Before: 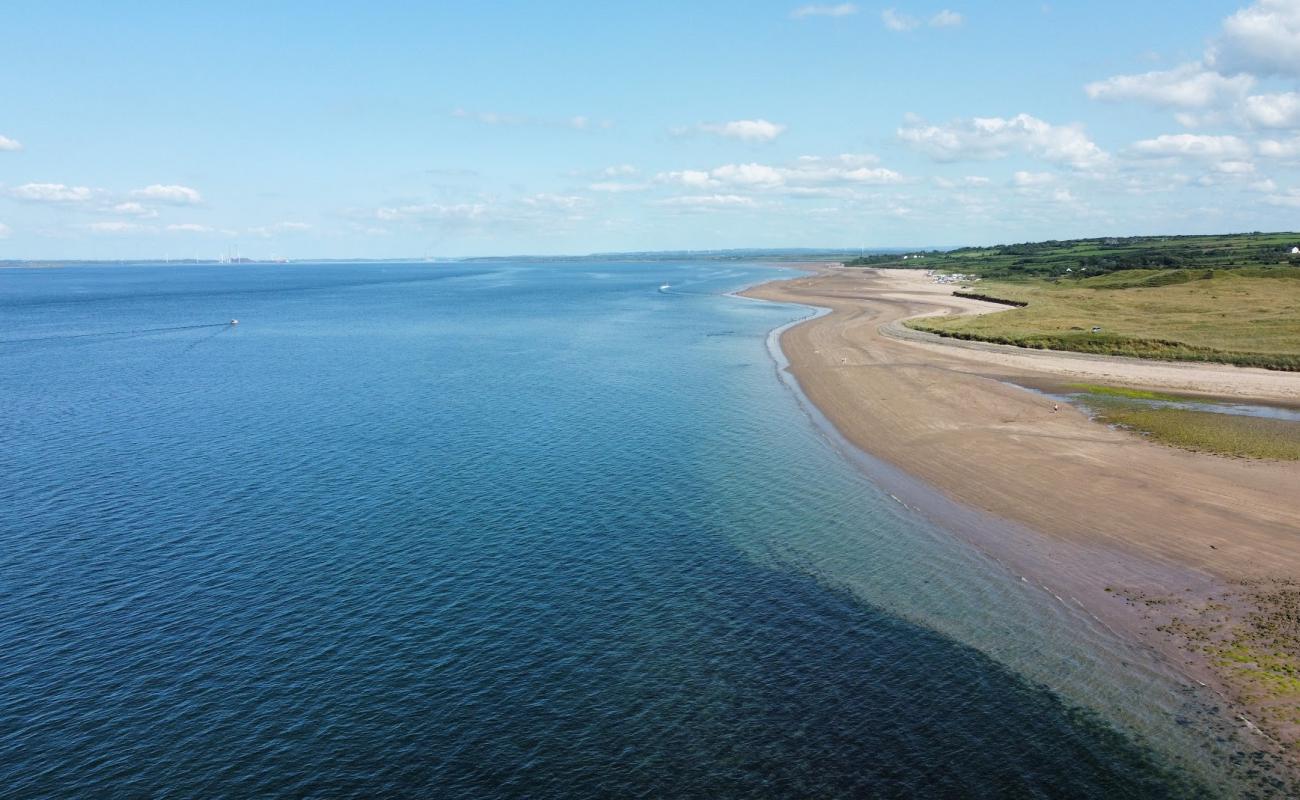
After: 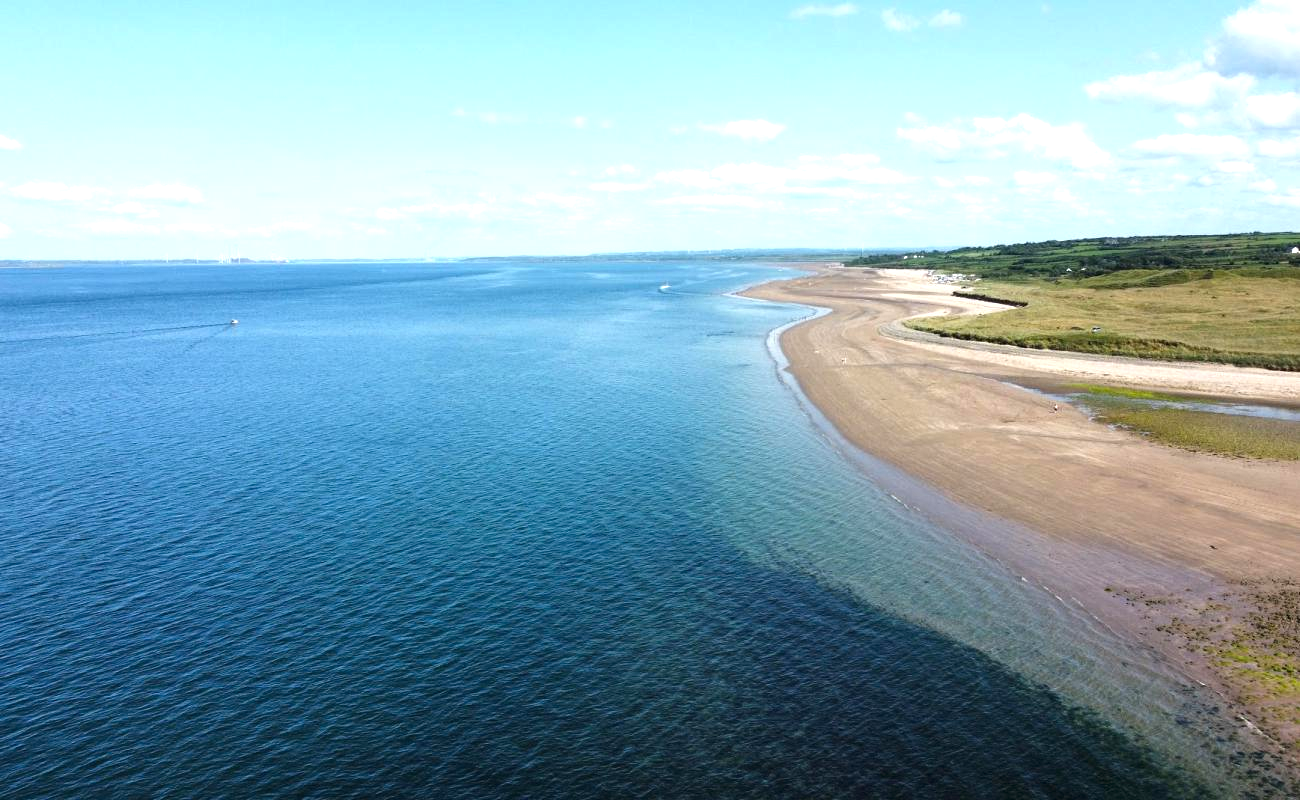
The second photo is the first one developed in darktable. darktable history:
contrast brightness saturation: brightness -0.094
exposure: black level correction 0, exposure 0.701 EV, compensate highlight preservation false
